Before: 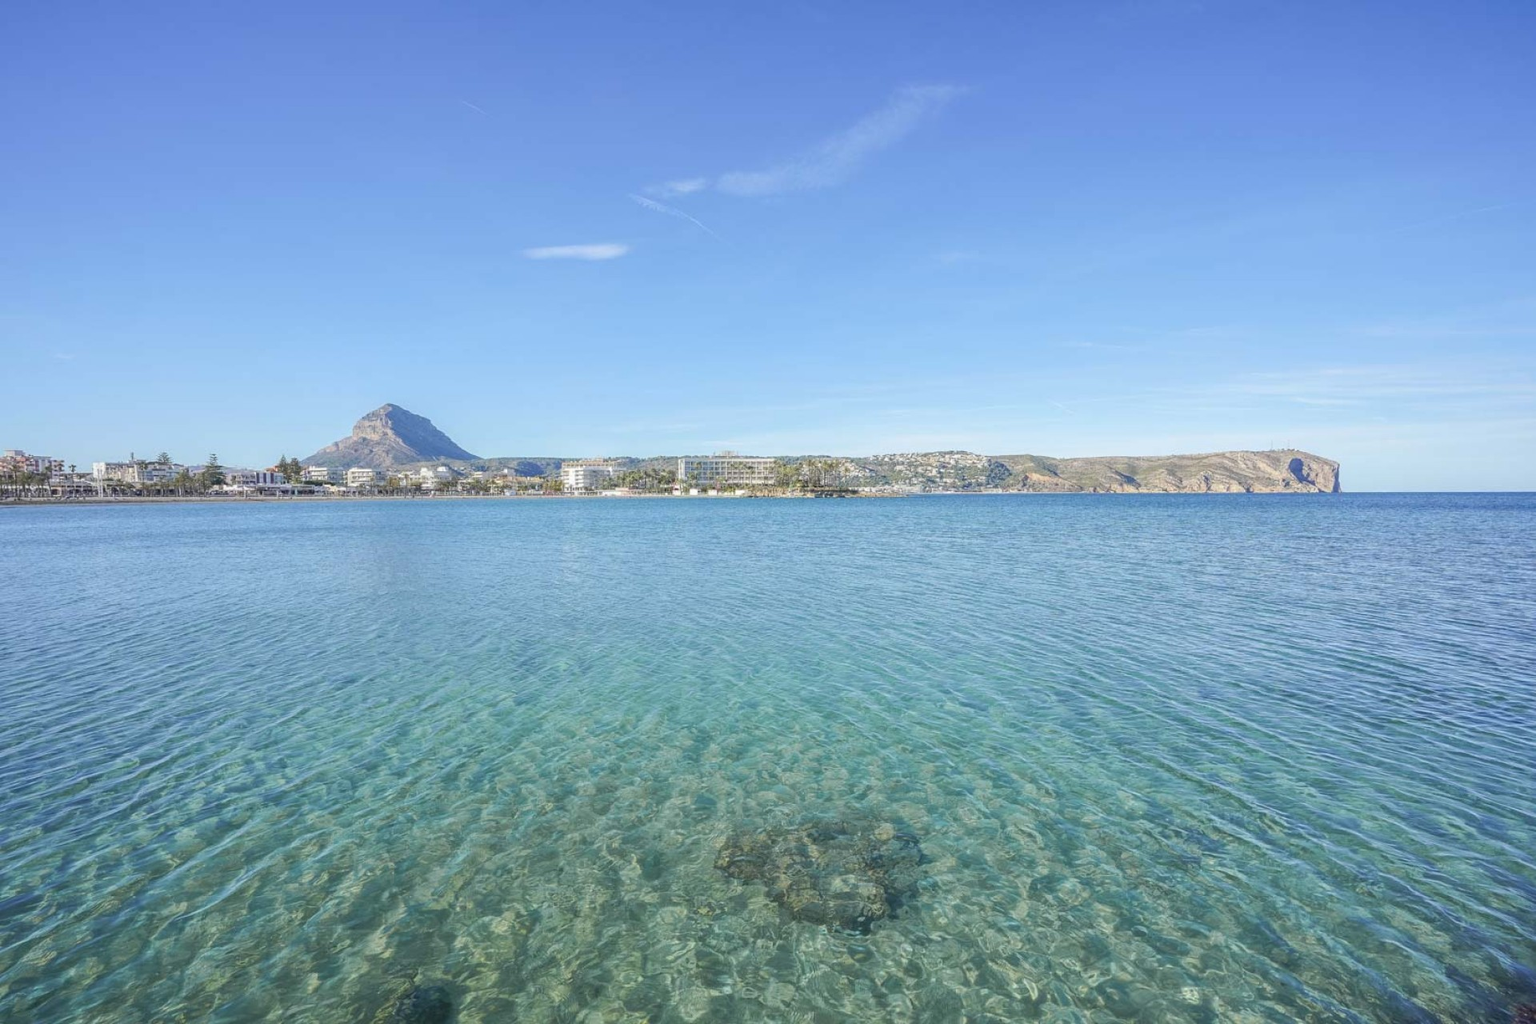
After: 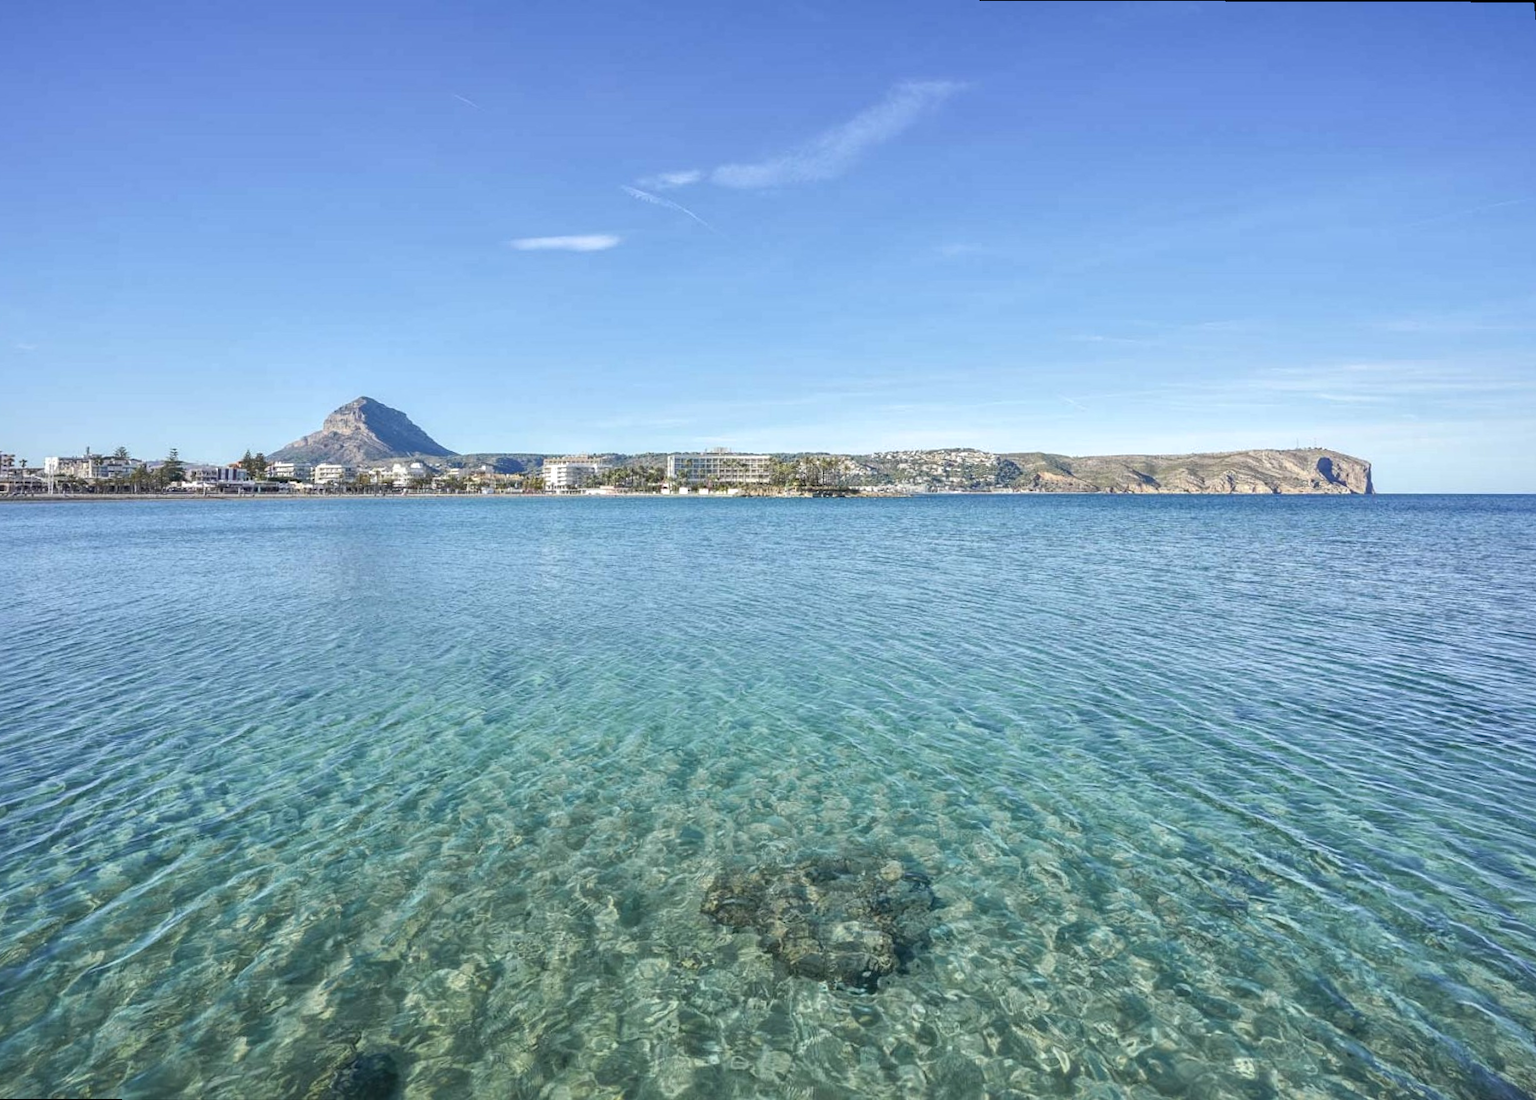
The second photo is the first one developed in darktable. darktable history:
rotate and perspective: rotation 0.215°, lens shift (vertical) -0.139, crop left 0.069, crop right 0.939, crop top 0.002, crop bottom 0.996
local contrast: mode bilateral grid, contrast 50, coarseness 50, detail 150%, midtone range 0.2
